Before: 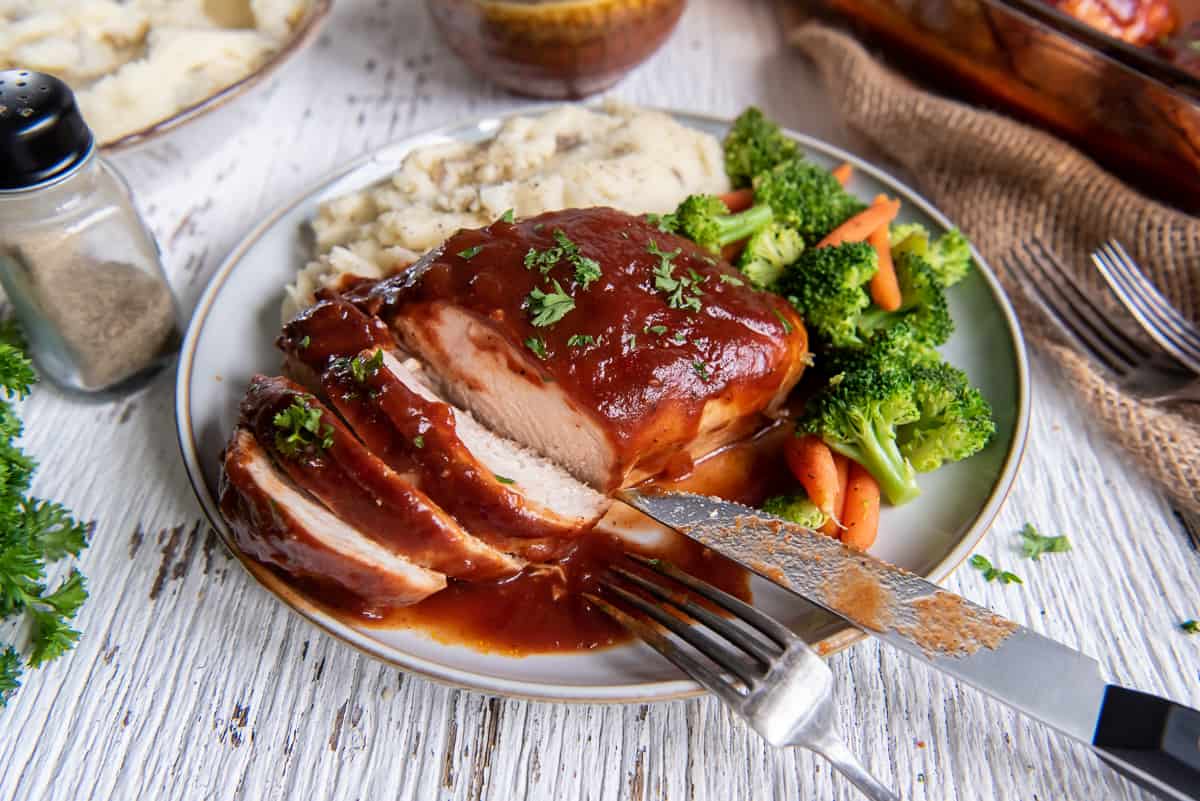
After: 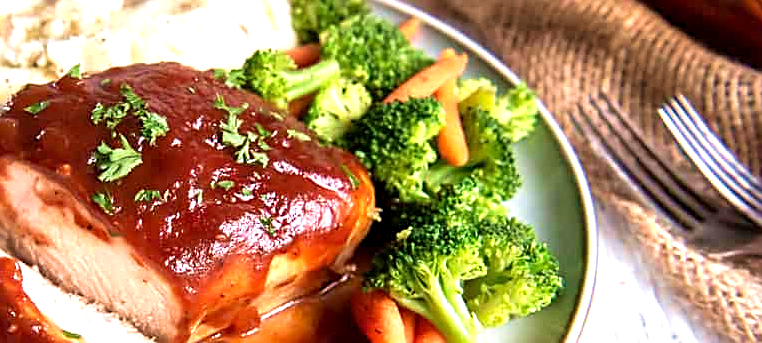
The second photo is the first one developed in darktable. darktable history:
exposure: black level correction 0.001, exposure 0.966 EV, compensate highlight preservation false
sharpen: amount 0.499
crop: left 36.099%, top 18.207%, right 0.347%, bottom 38.934%
levels: mode automatic, levels [0.062, 0.494, 0.925]
velvia: strength 44.89%
